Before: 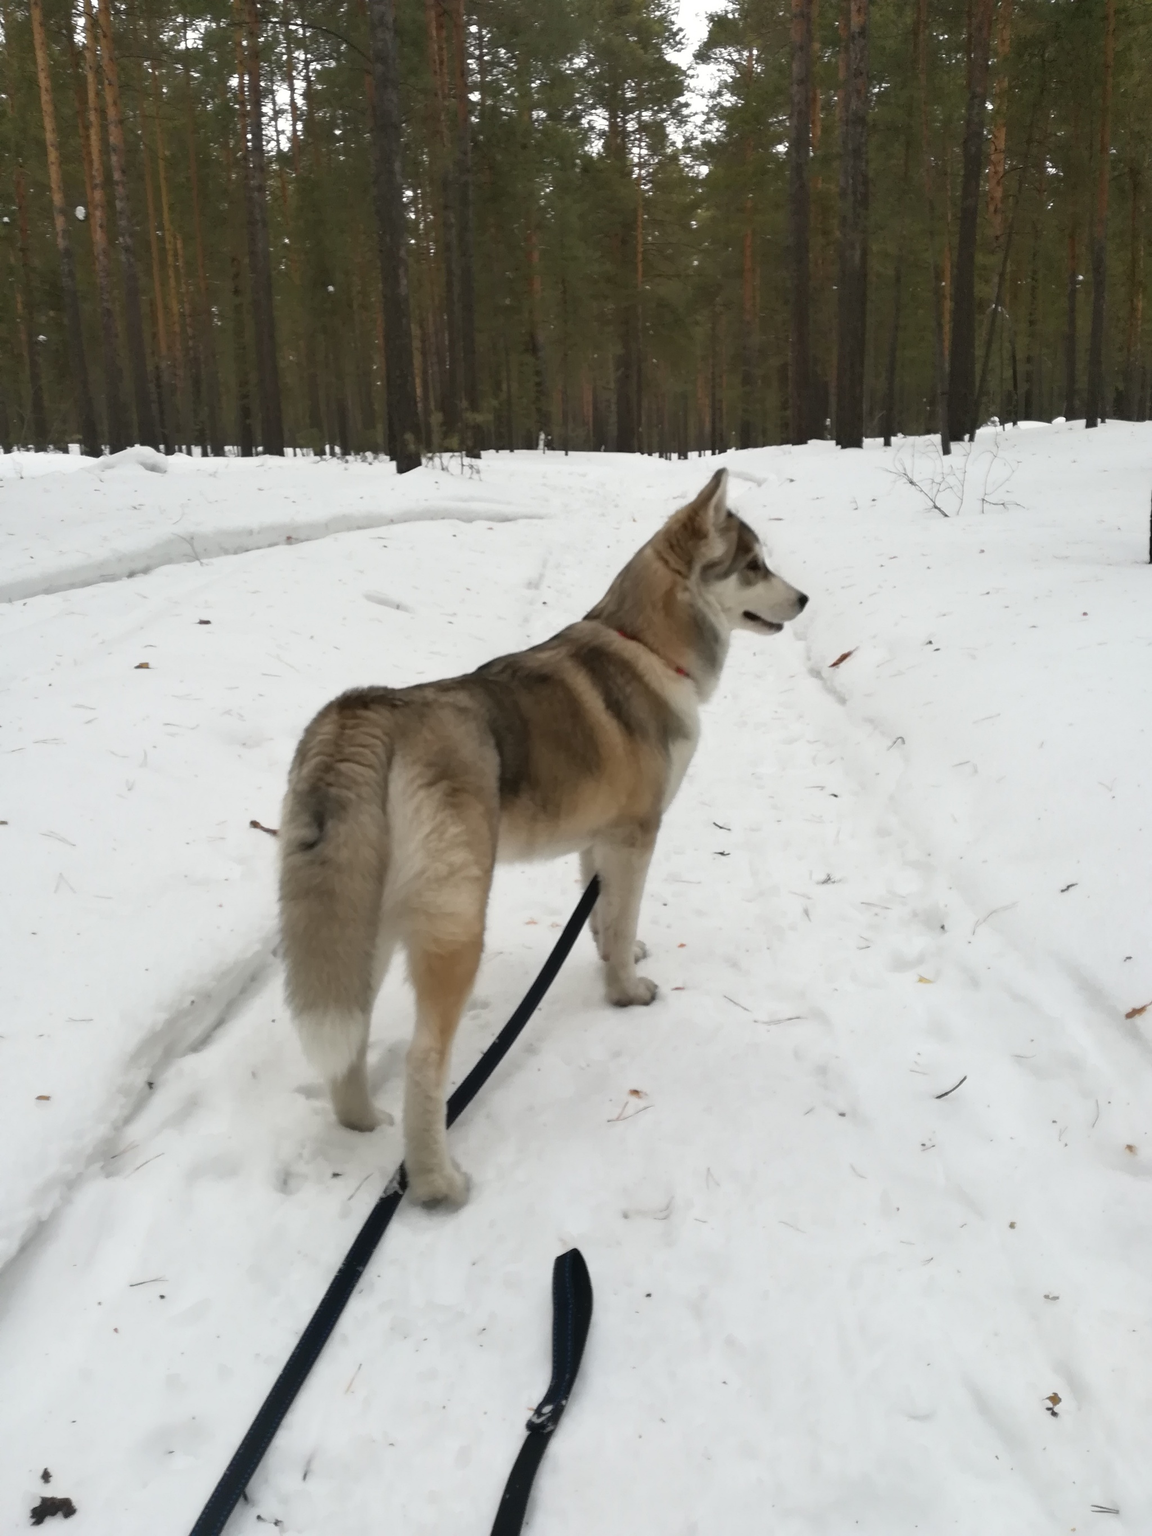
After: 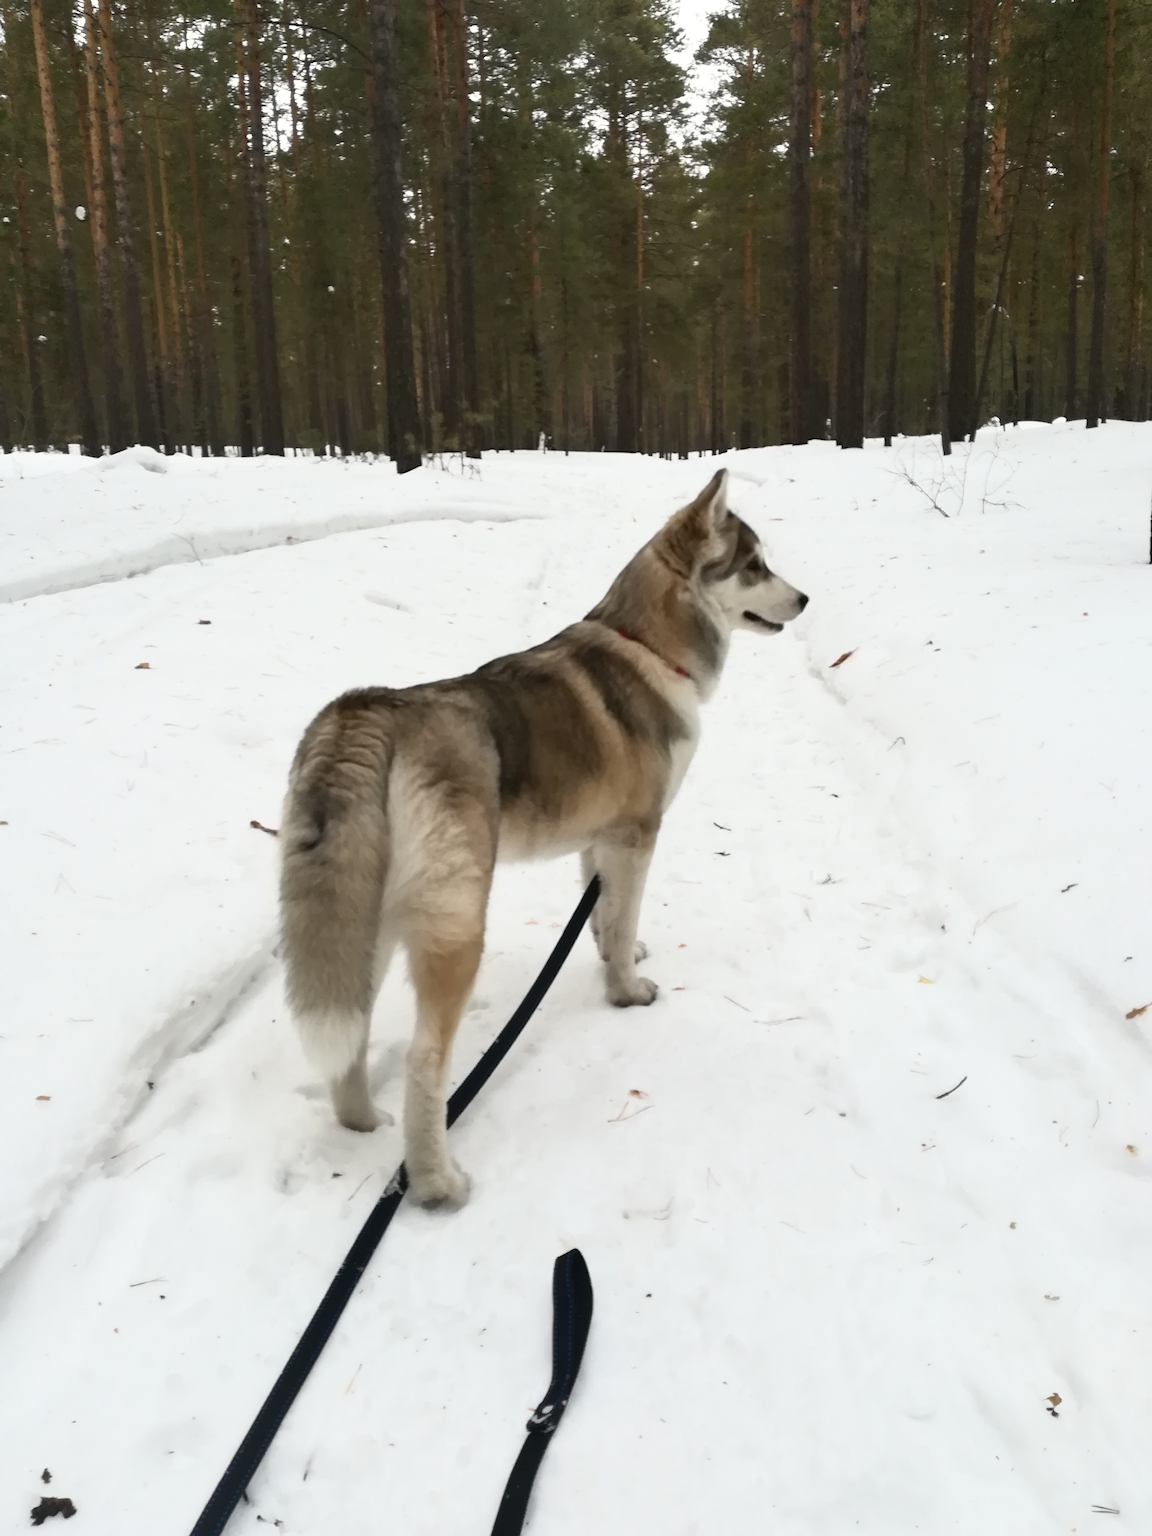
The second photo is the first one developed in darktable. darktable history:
contrast brightness saturation: contrast 0.236, brightness 0.093
